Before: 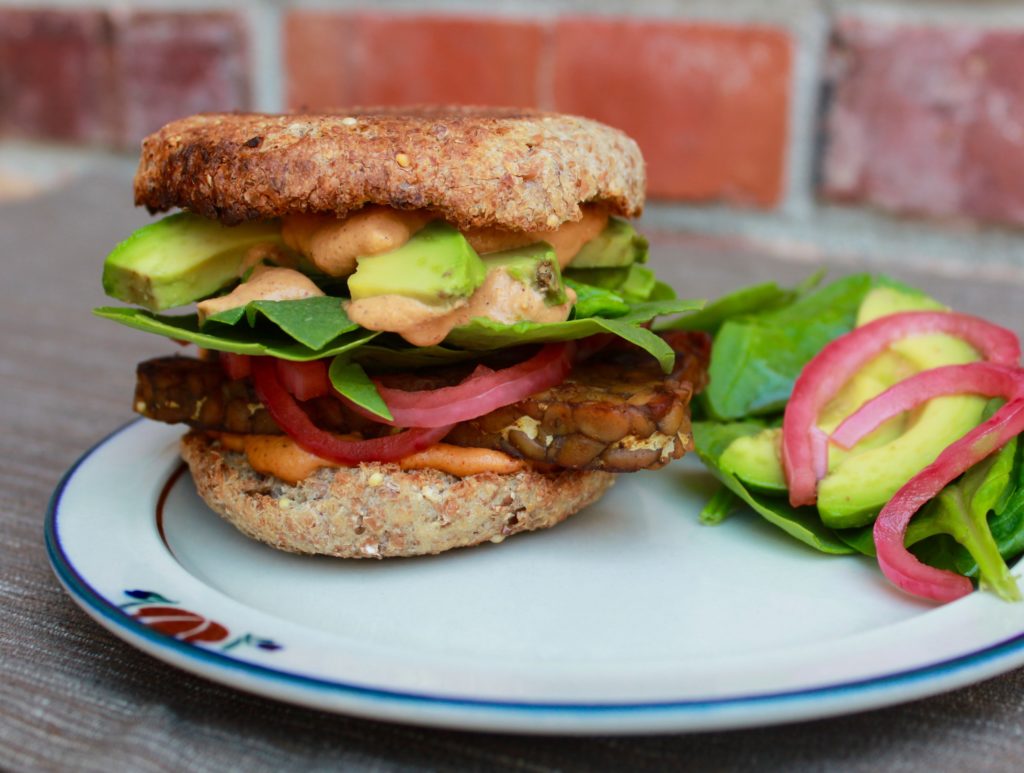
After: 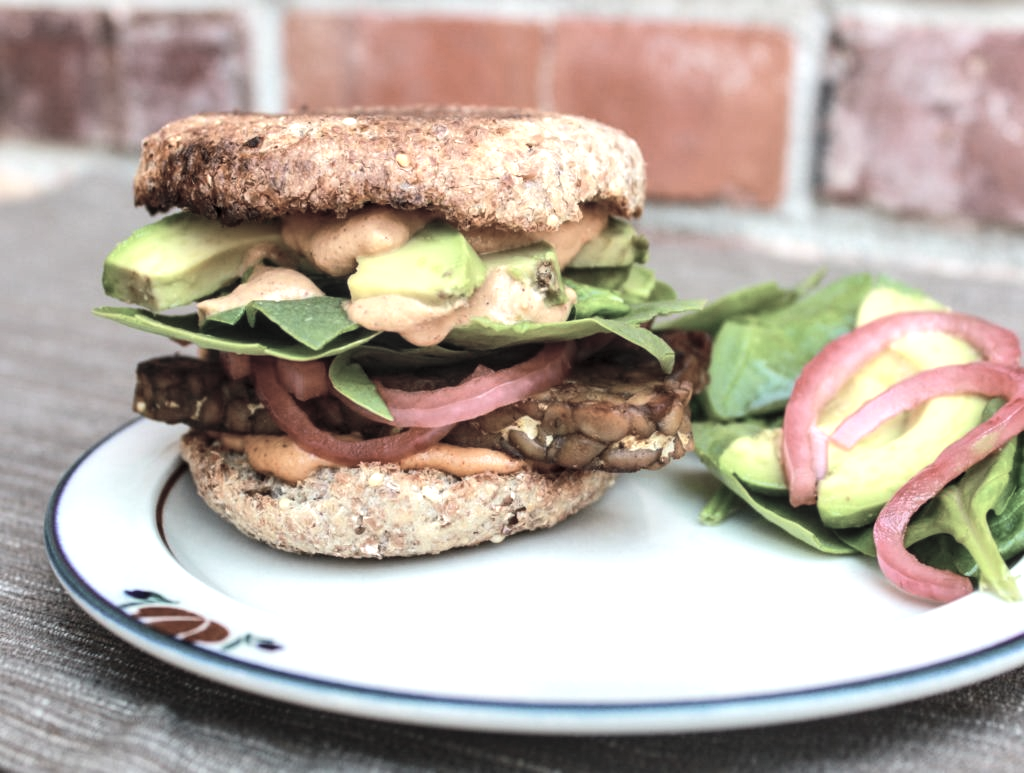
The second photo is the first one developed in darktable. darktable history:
contrast brightness saturation: brightness 0.185, saturation -0.506
exposure: exposure 0.203 EV, compensate highlight preservation false
tone equalizer: -8 EV -0.722 EV, -7 EV -0.7 EV, -6 EV -0.598 EV, -5 EV -0.366 EV, -3 EV 0.393 EV, -2 EV 0.6 EV, -1 EV 0.693 EV, +0 EV 0.773 EV, edges refinement/feathering 500, mask exposure compensation -1.57 EV, preserve details no
local contrast: on, module defaults
